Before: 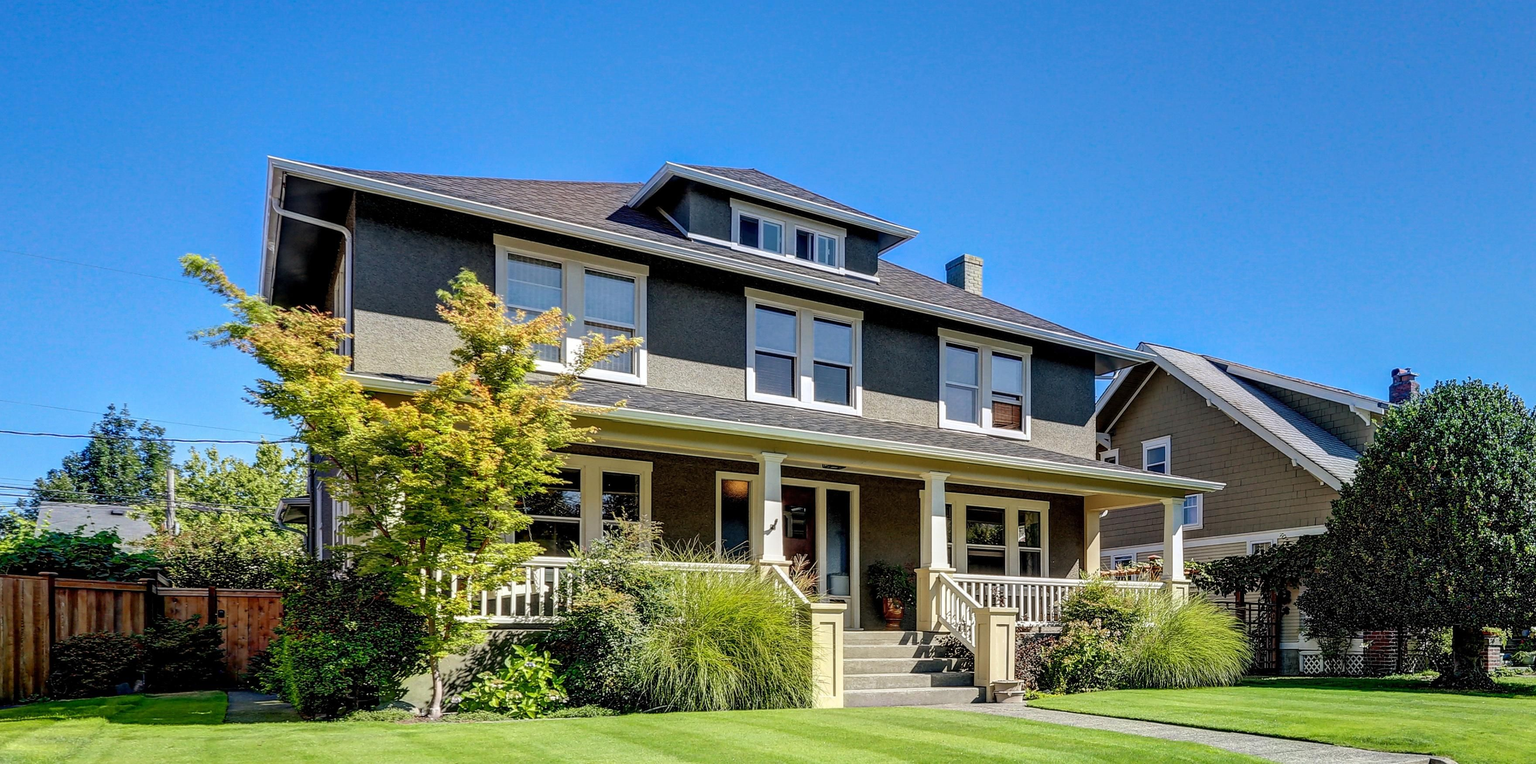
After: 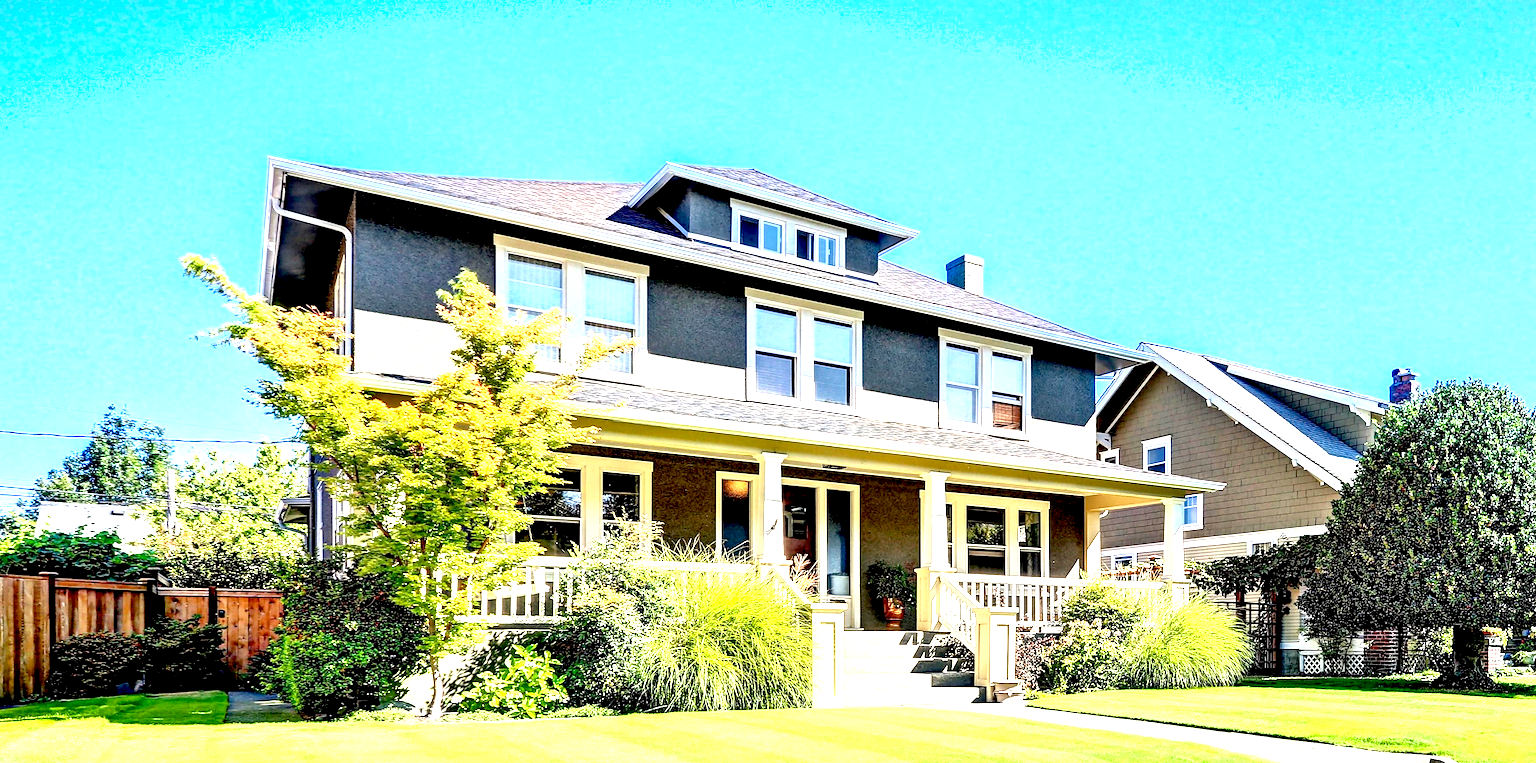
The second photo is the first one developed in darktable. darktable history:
shadows and highlights: shadows 52.34, highlights -28.23, soften with gaussian
exposure: black level correction 0.005, exposure 2.084 EV, compensate highlight preservation false
